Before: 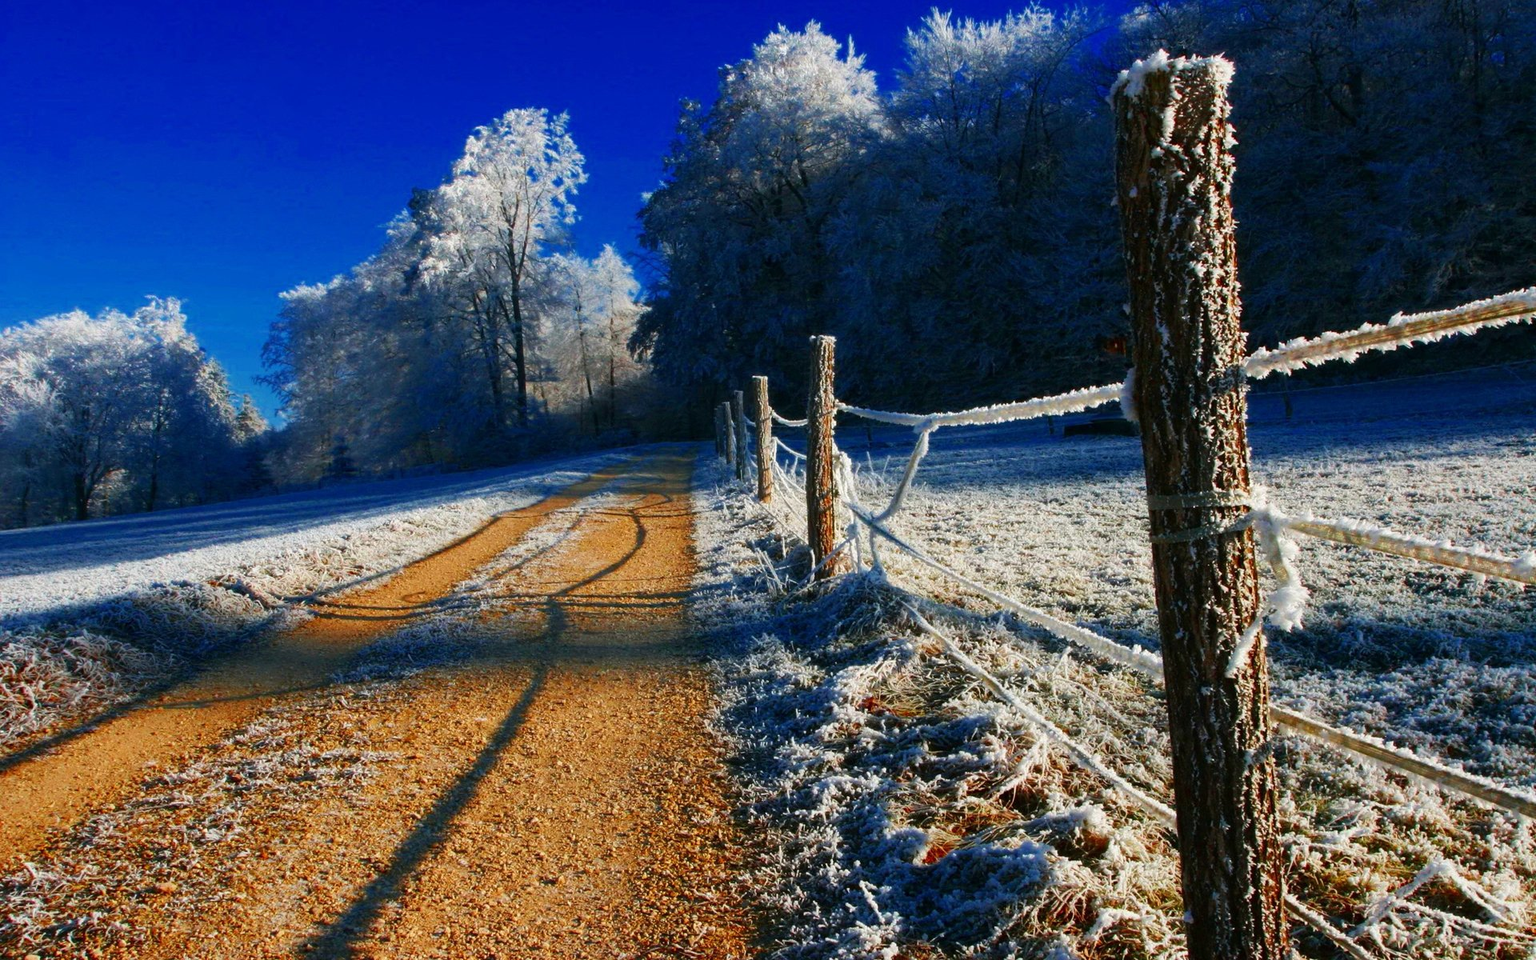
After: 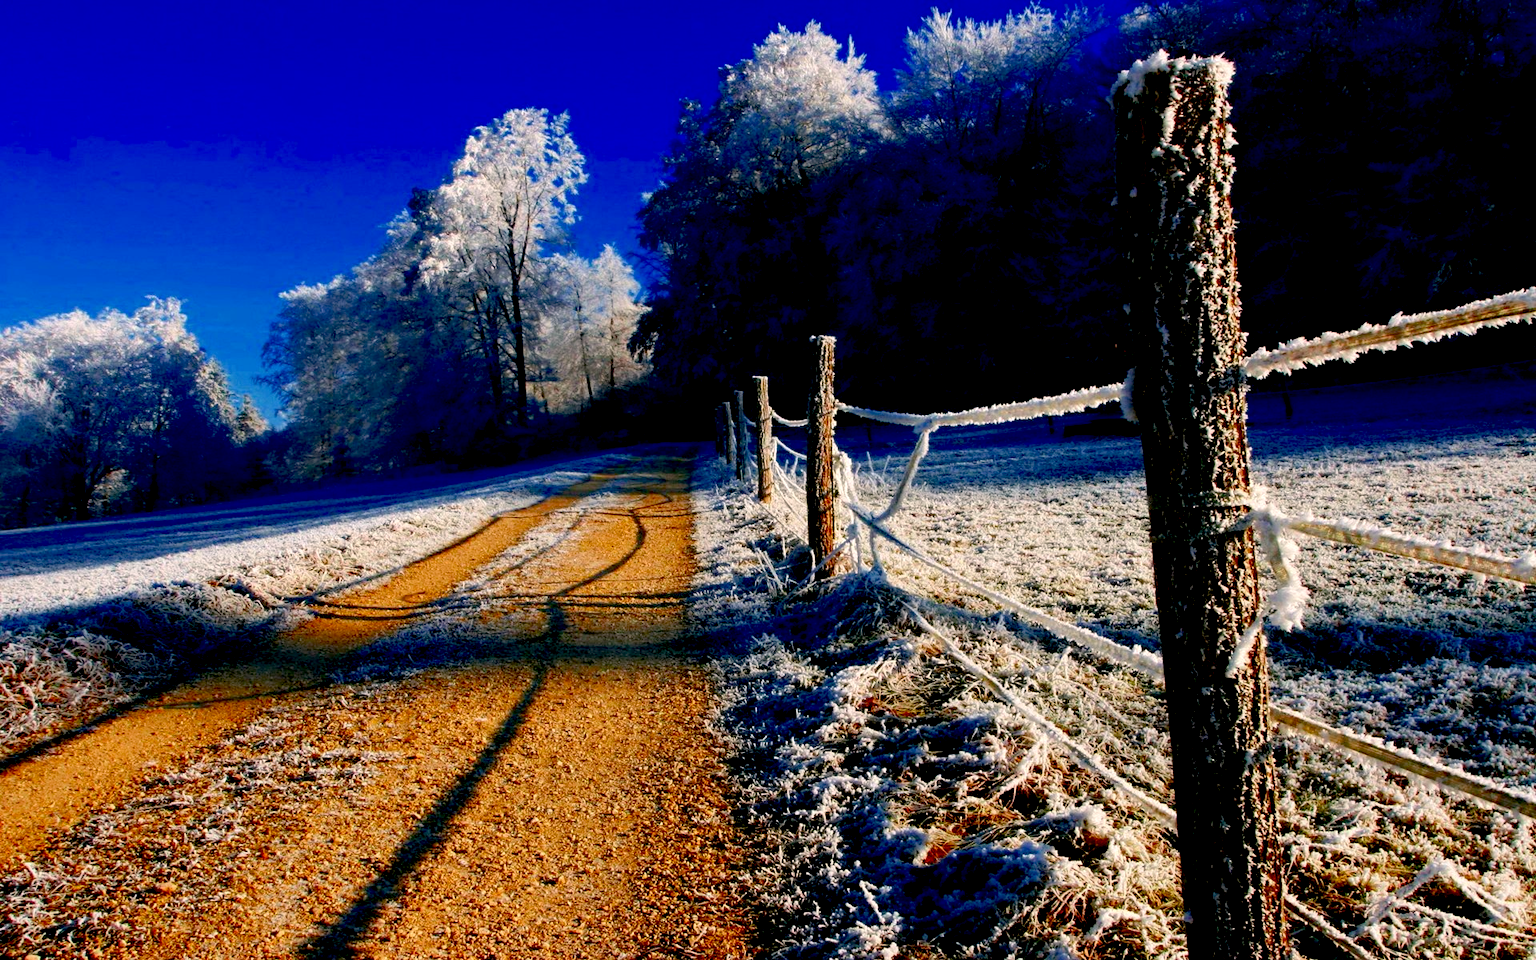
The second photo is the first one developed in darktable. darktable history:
exposure: black level correction 0.026, exposure 0.18 EV, compensate highlight preservation false
color correction: highlights a* 6.01, highlights b* 4.76
